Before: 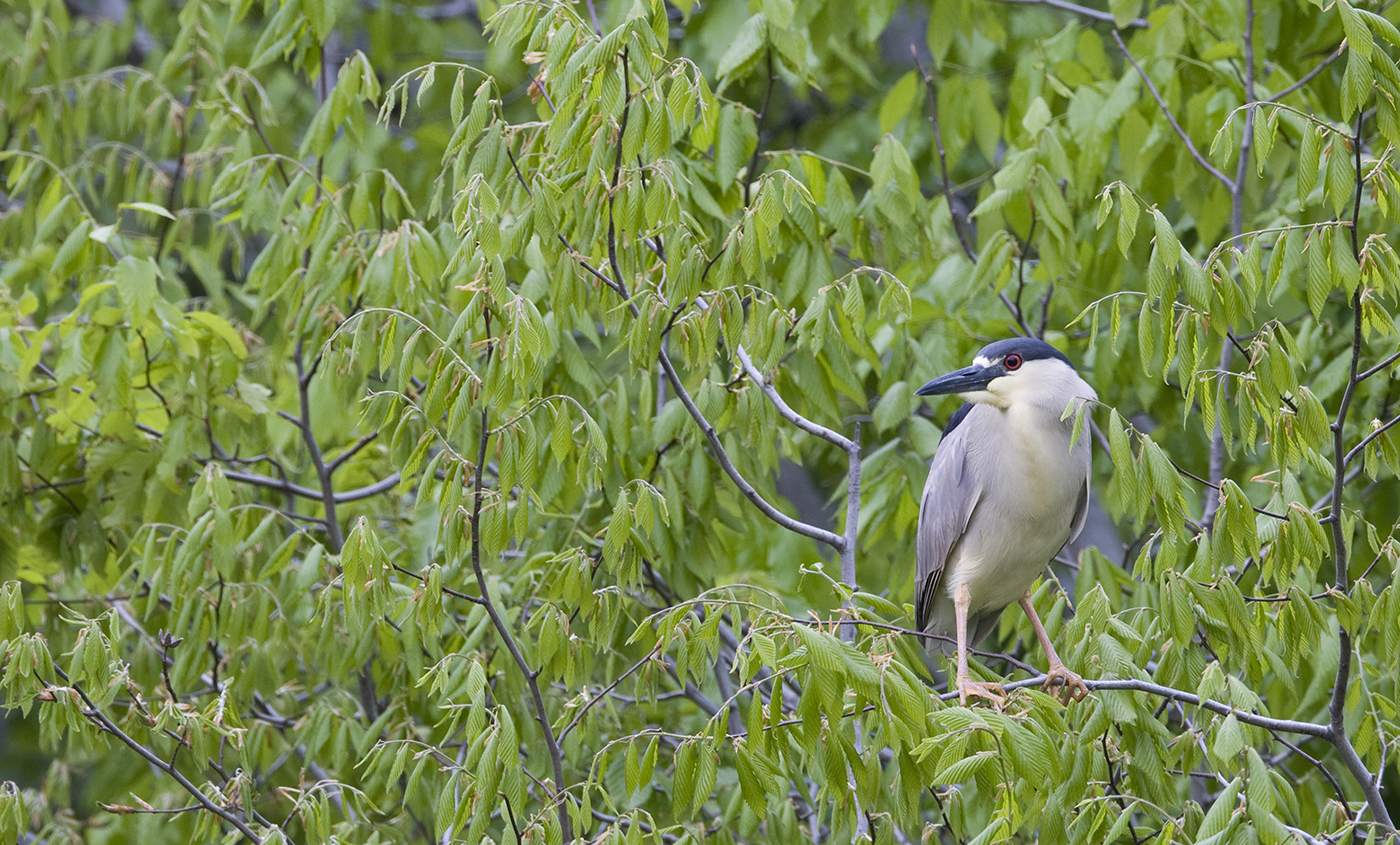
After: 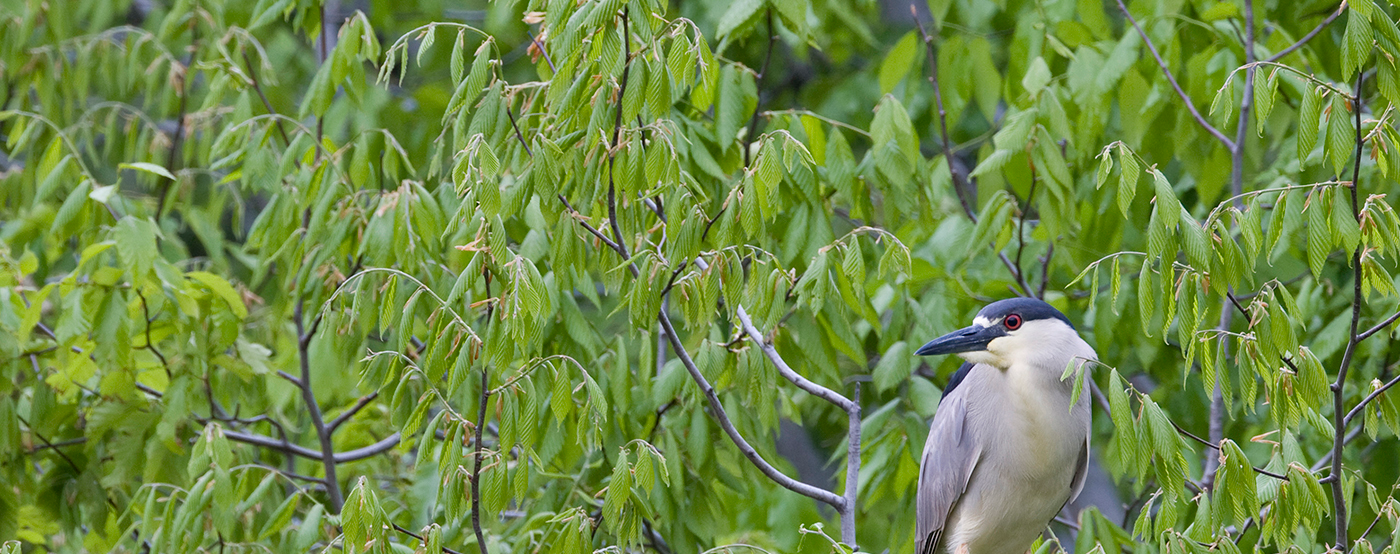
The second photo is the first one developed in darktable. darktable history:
crop and rotate: top 4.848%, bottom 29.503%
shadows and highlights: shadows 19.13, highlights -83.41, soften with gaussian
